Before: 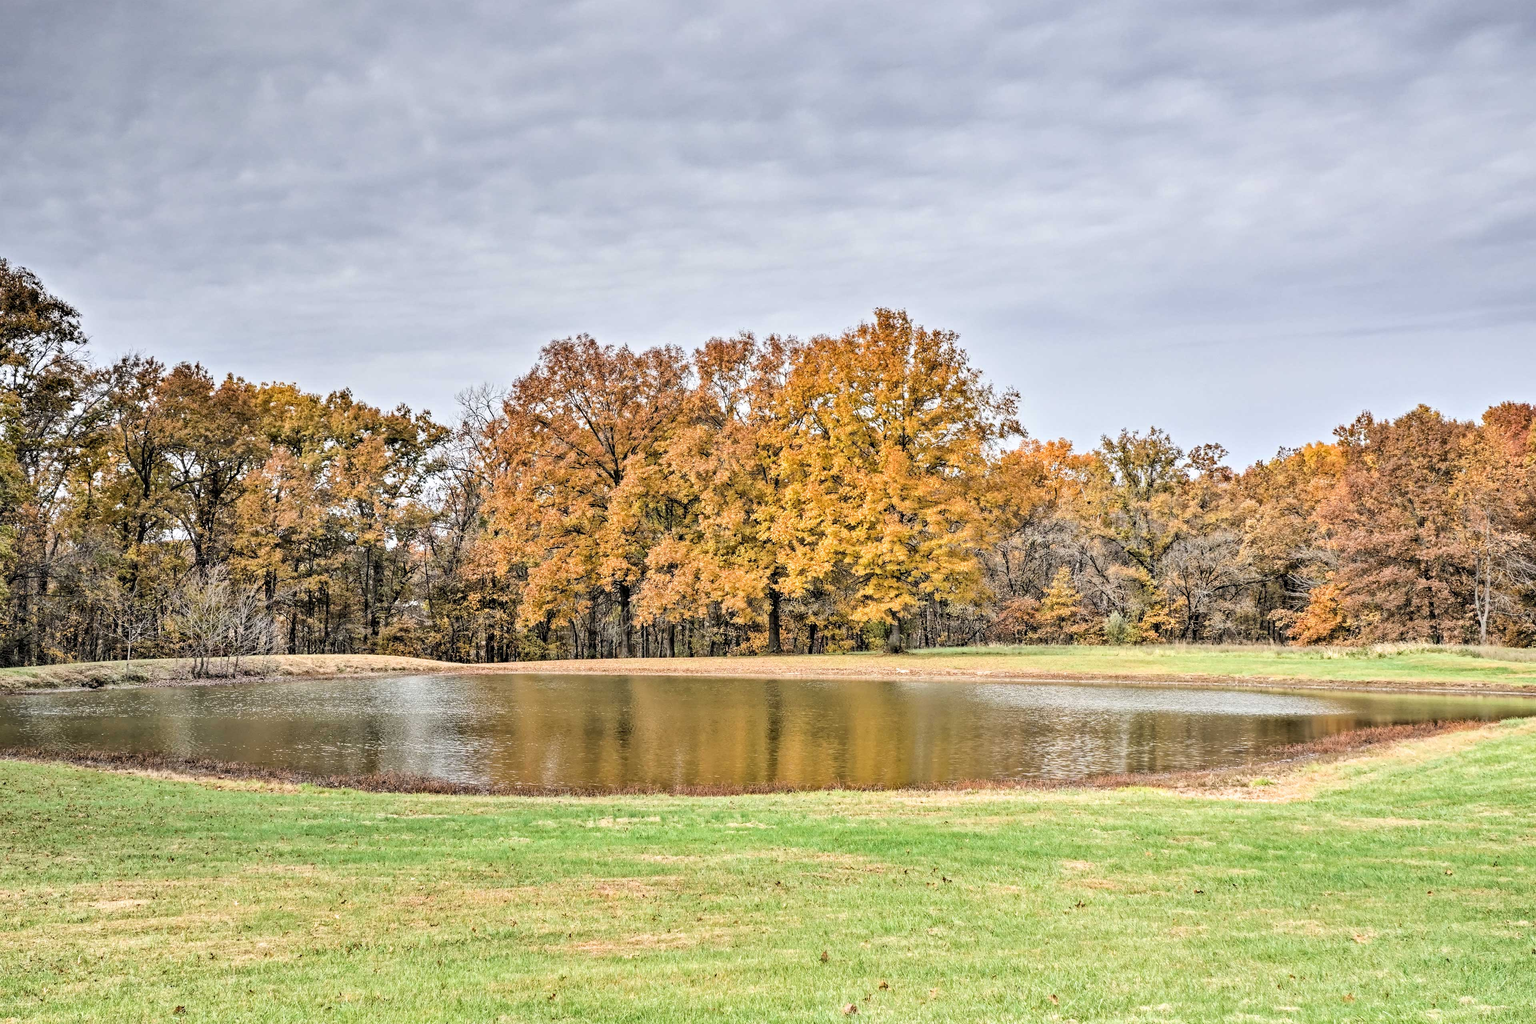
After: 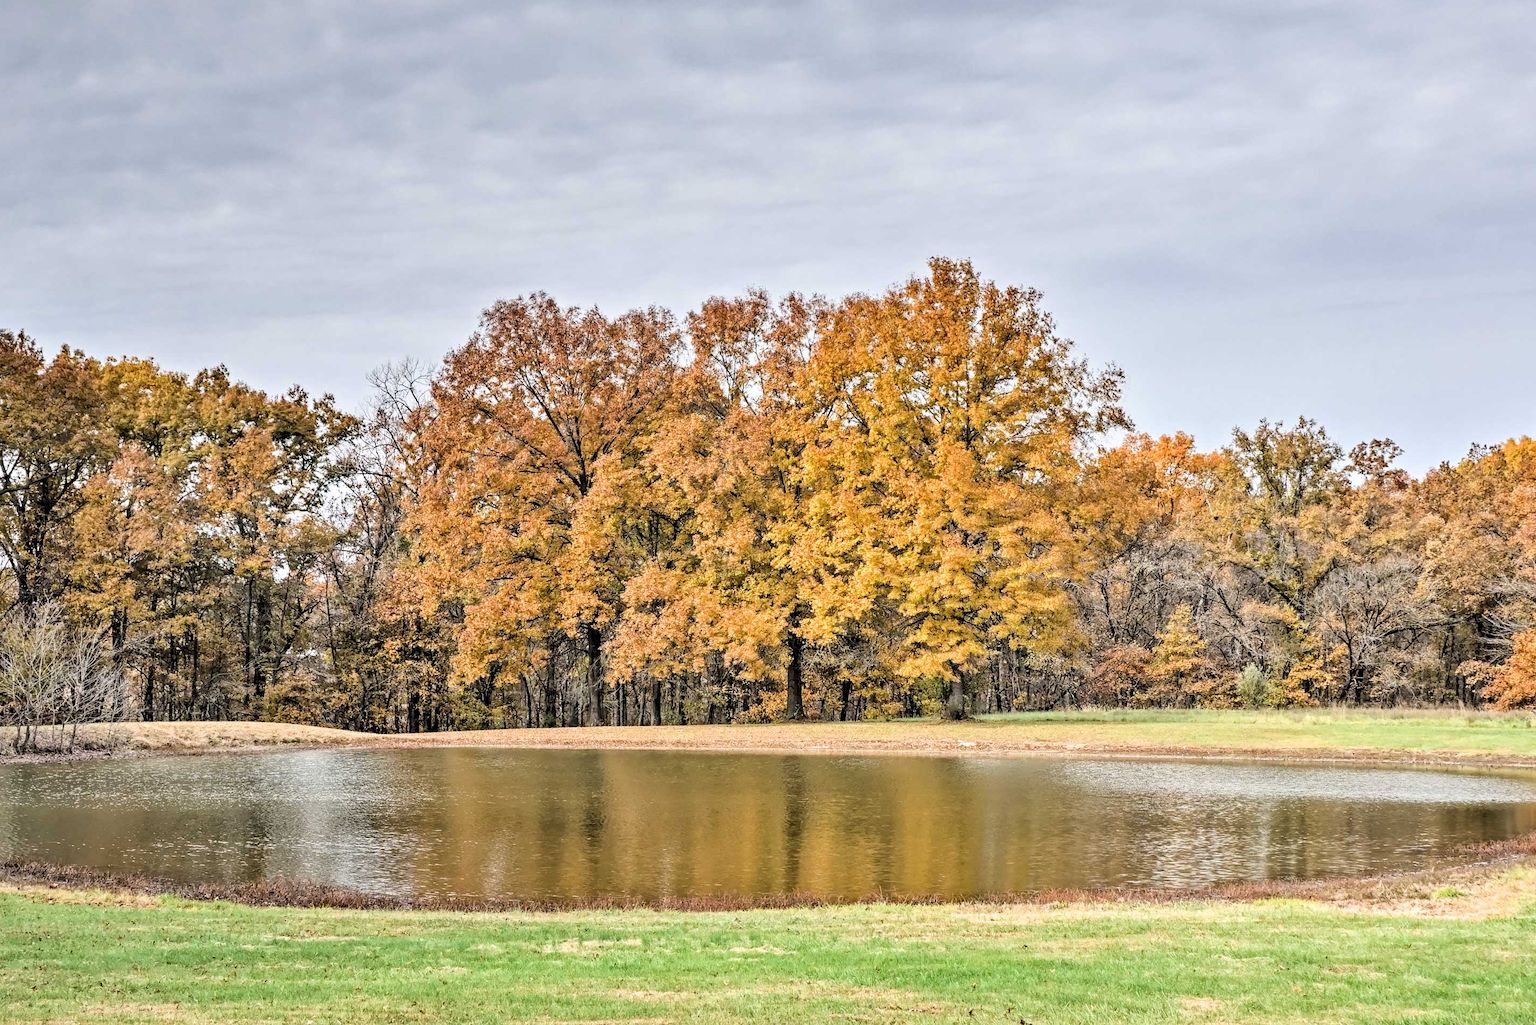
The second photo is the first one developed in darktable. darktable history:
crop and rotate: left 11.842%, top 11.363%, right 13.532%, bottom 13.878%
